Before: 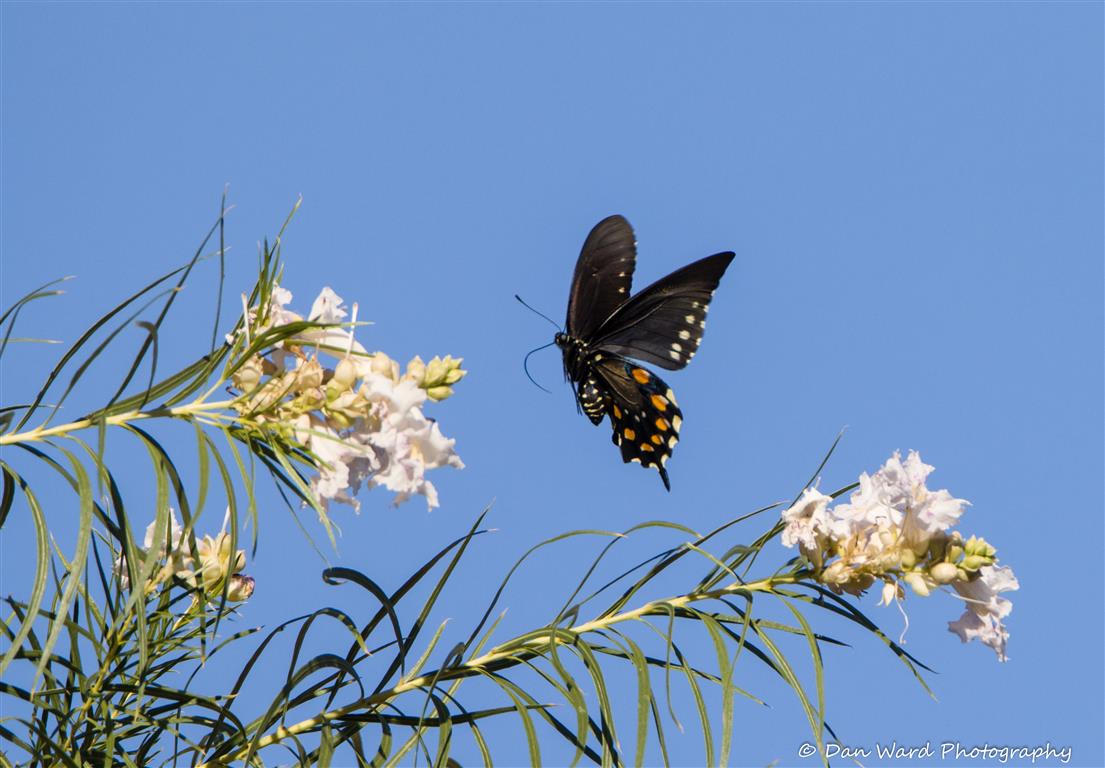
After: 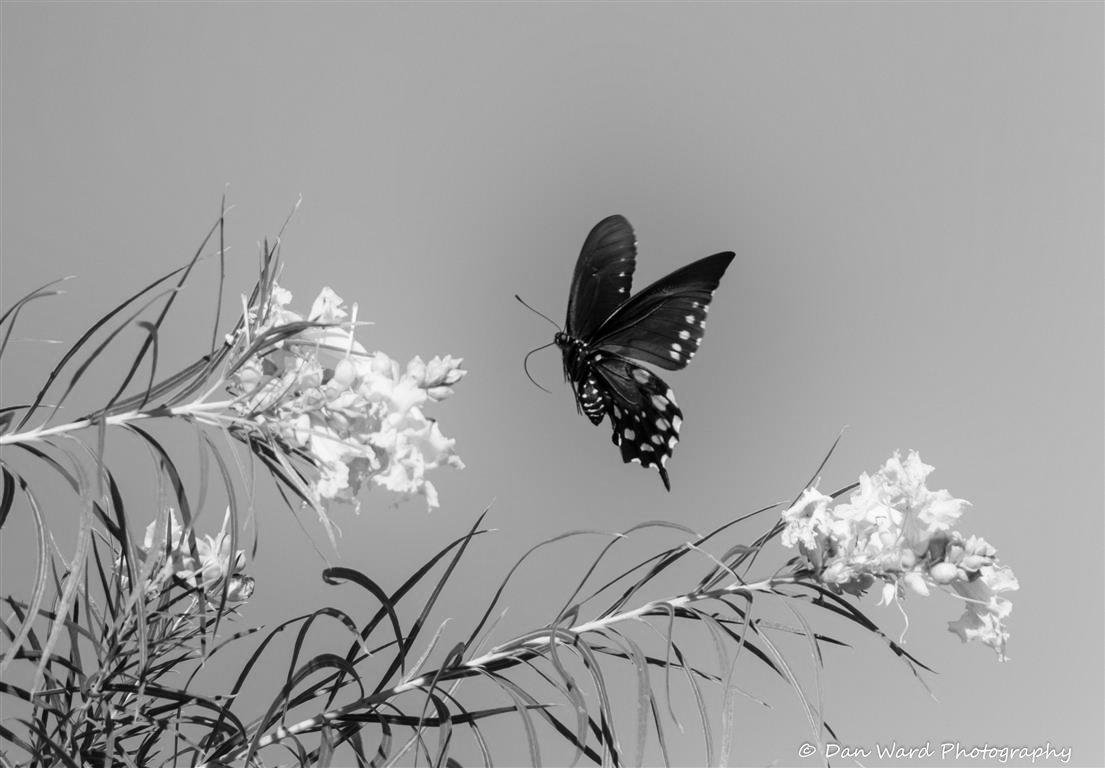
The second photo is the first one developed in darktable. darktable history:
shadows and highlights: shadows -21.3, highlights 100, soften with gaussian
monochrome: on, module defaults
